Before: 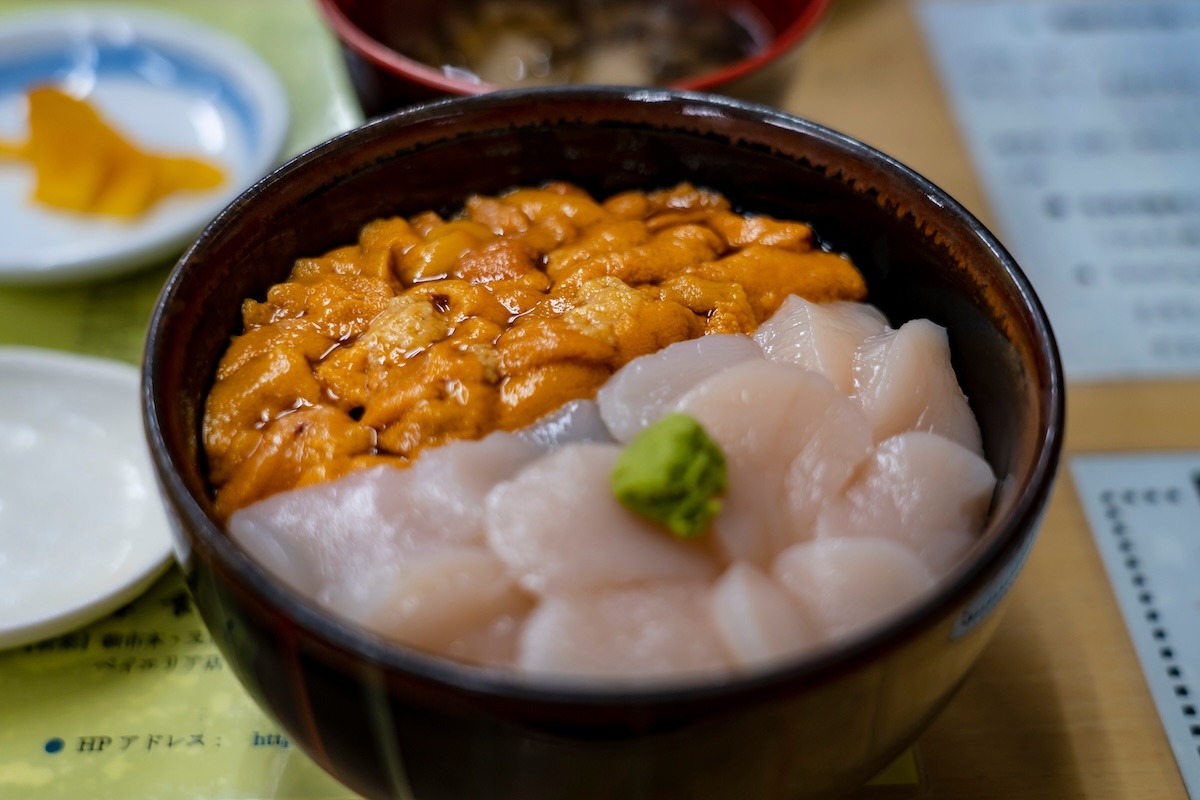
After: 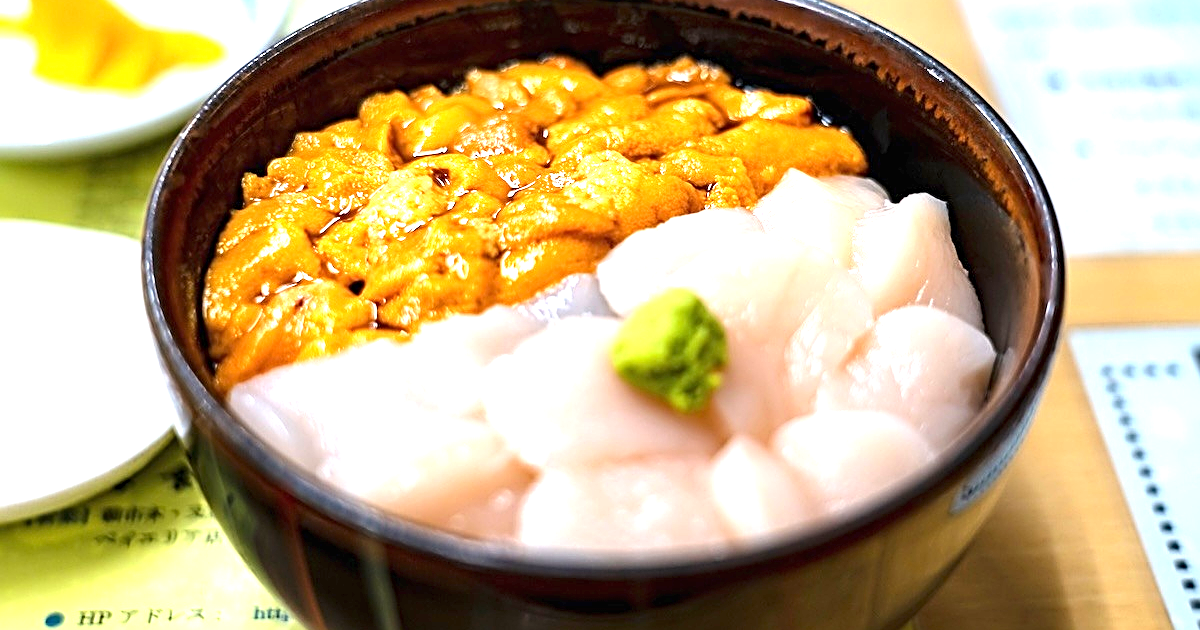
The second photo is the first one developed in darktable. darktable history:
crop and rotate: top 15.759%, bottom 5.47%
sharpen: radius 2.641, amount 0.659
exposure: black level correction 0, exposure 1.871 EV, compensate exposure bias true, compensate highlight preservation false
